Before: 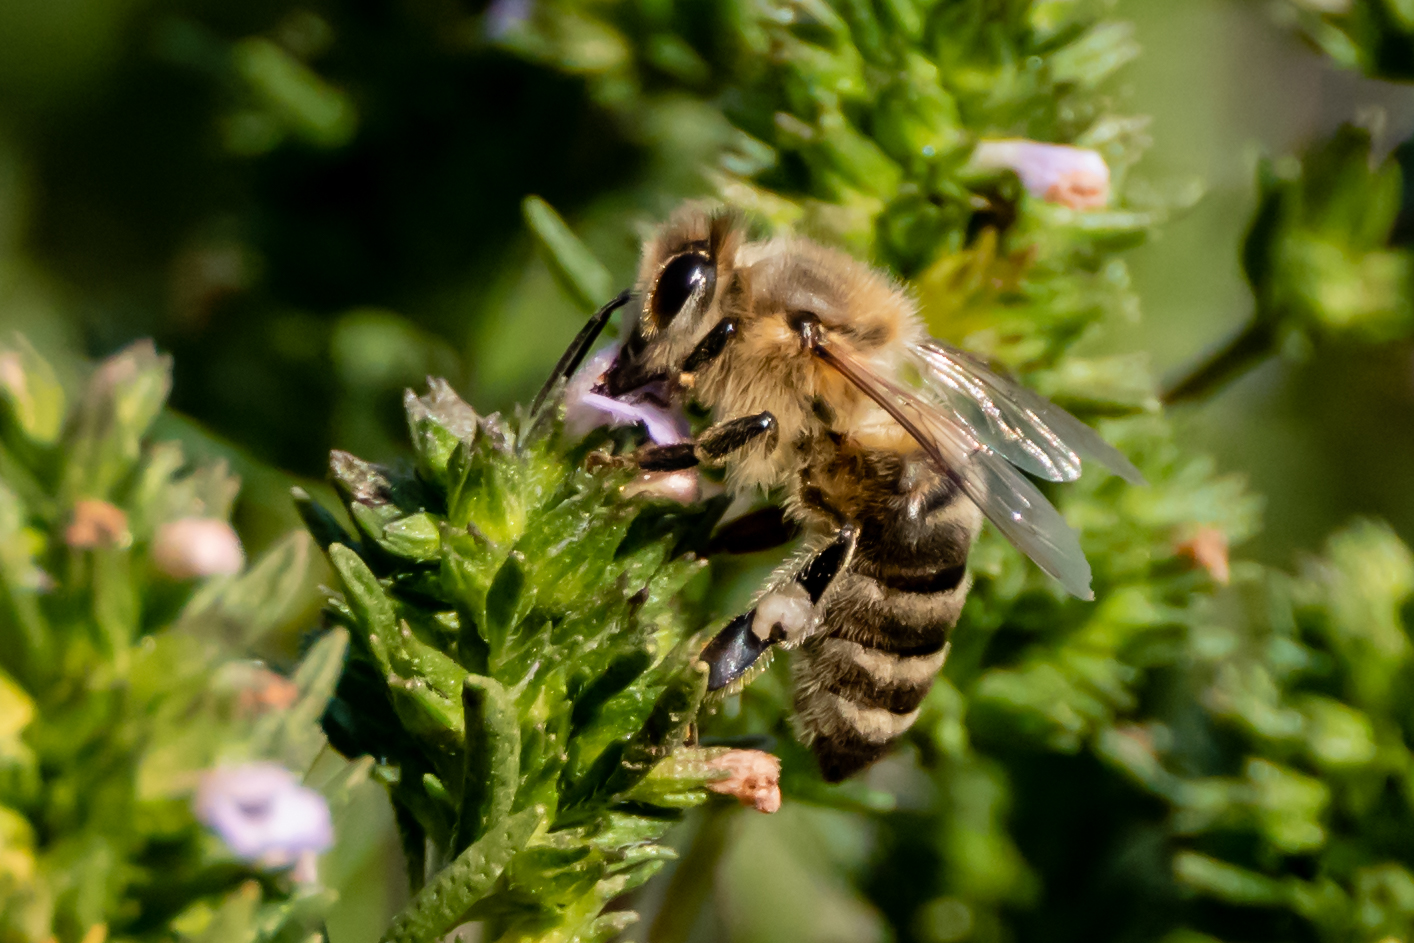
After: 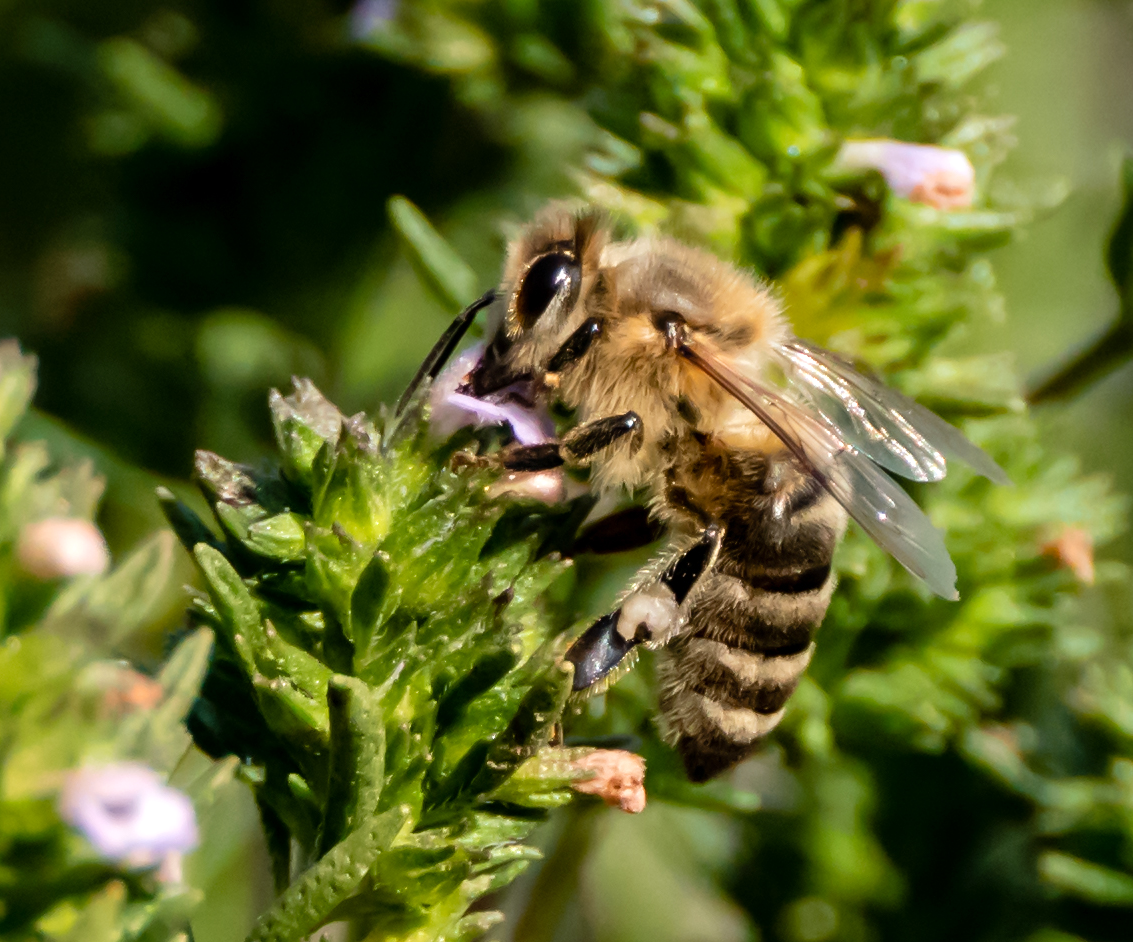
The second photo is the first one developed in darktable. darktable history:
exposure: exposure 0.241 EV, compensate highlight preservation false
crop and rotate: left 9.59%, right 10.224%
